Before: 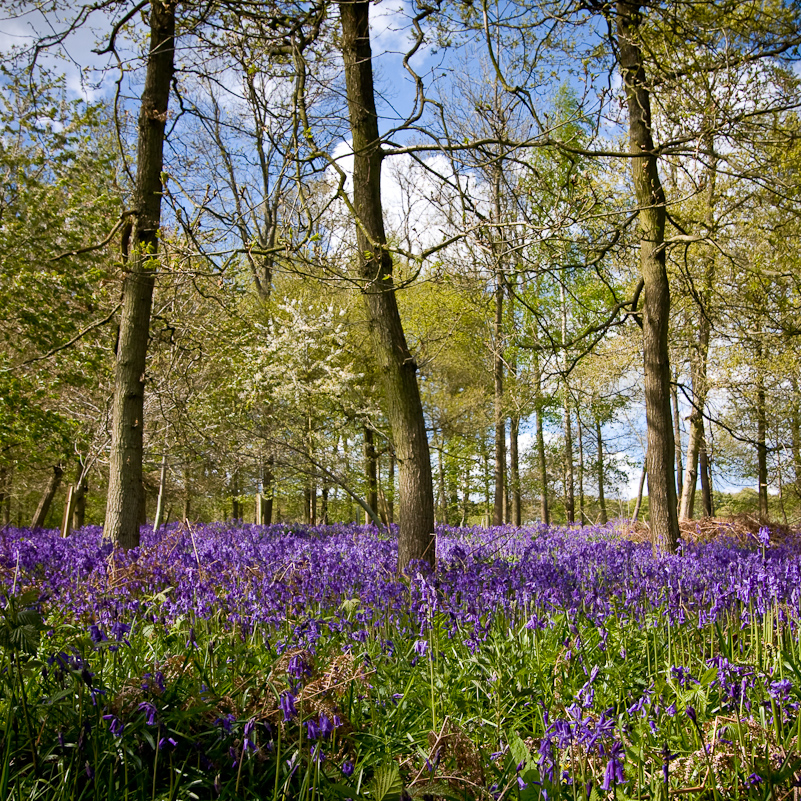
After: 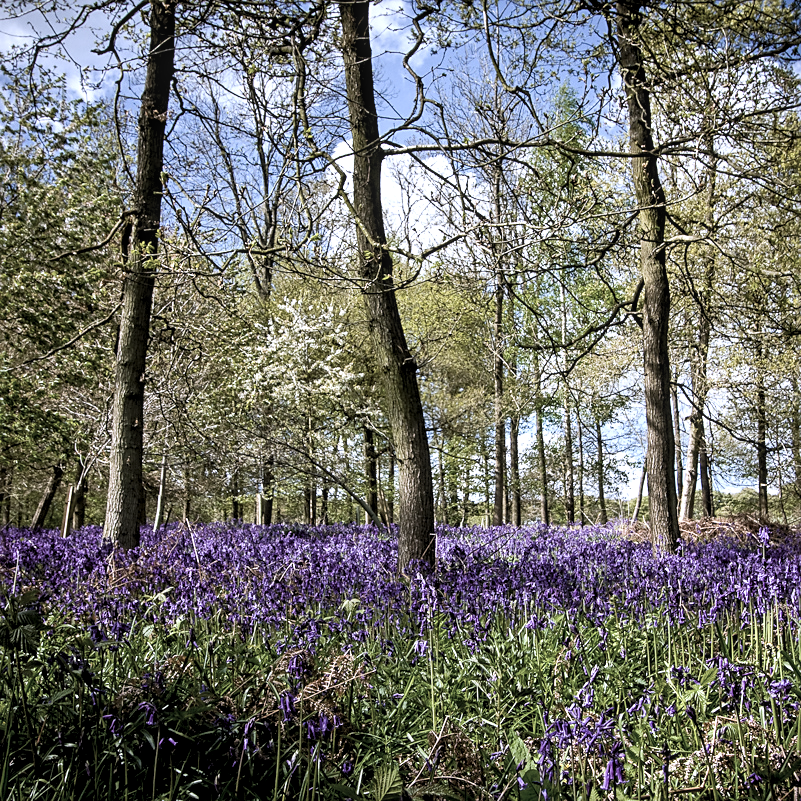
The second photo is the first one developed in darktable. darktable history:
color calibration: illuminant custom, x 0.371, y 0.383, temperature 4280.84 K
sharpen: radius 1.885, amount 0.404, threshold 1.485
contrast brightness saturation: contrast 0.096, saturation -0.373
levels: black 0.016%, levels [0.062, 0.494, 0.925]
local contrast: on, module defaults
